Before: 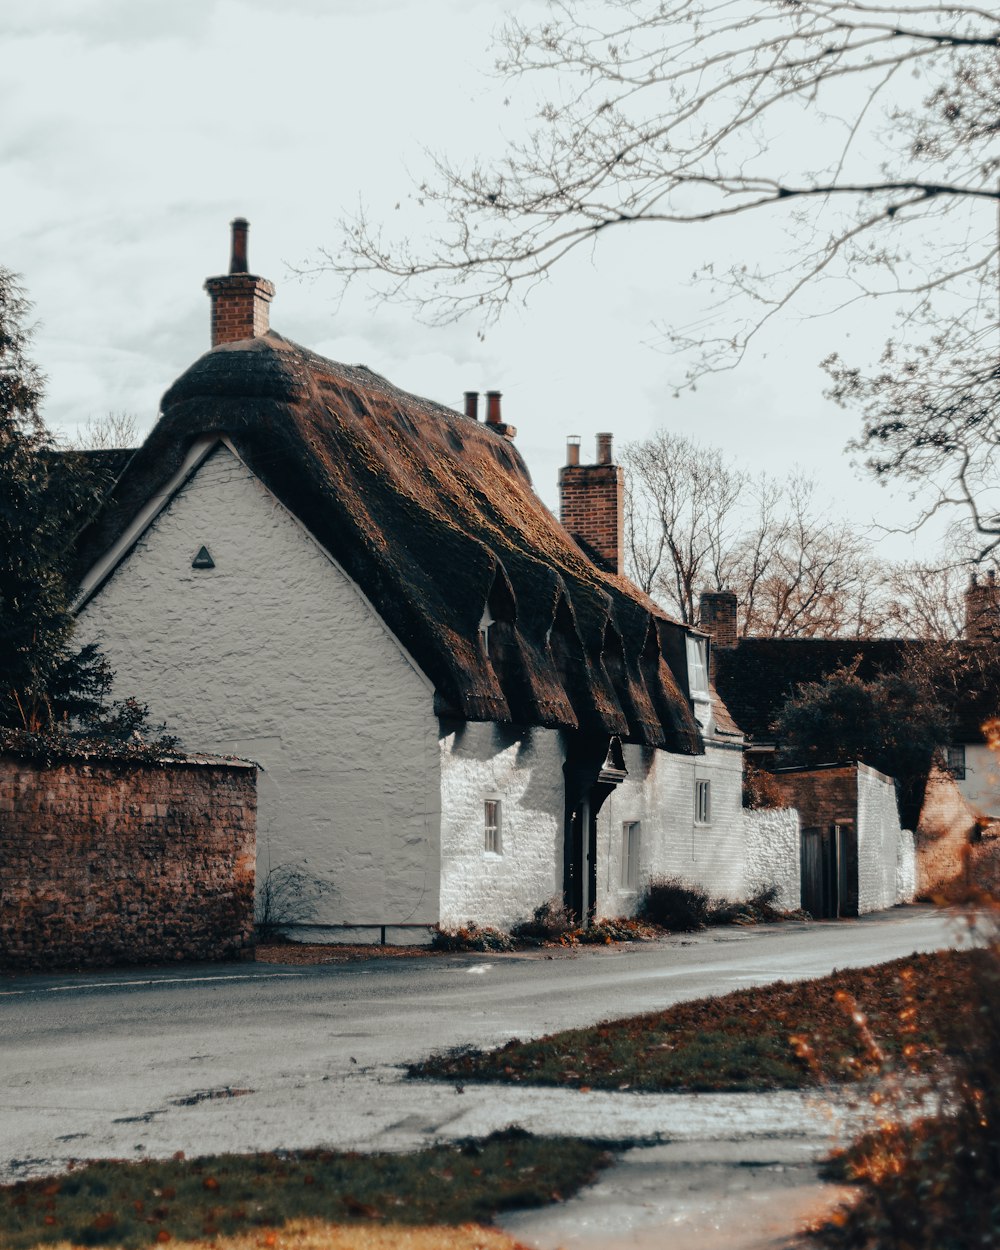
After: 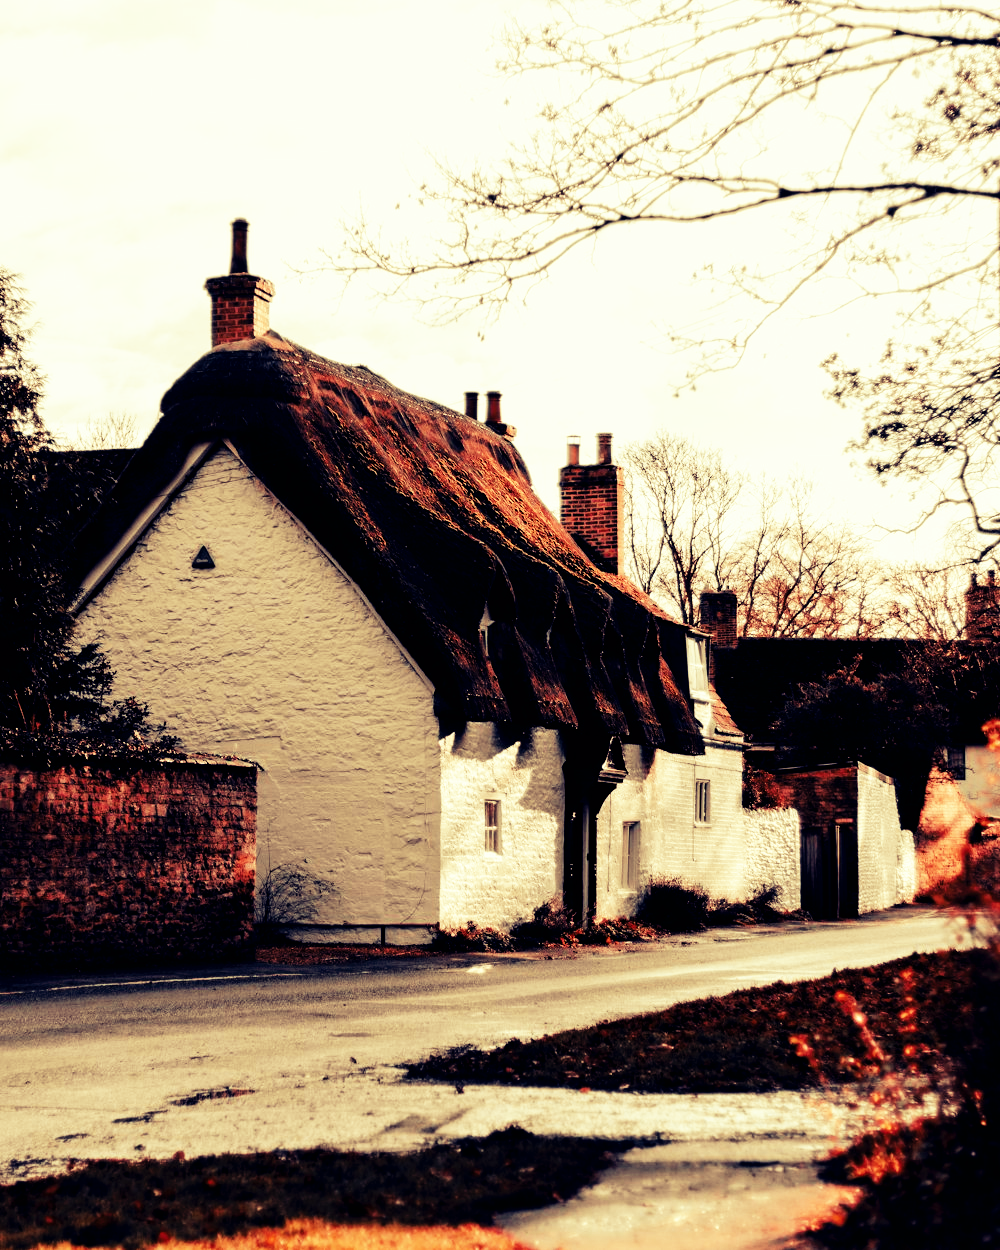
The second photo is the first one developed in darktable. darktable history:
tone curve: curves: ch0 [(0, 0) (0.003, 0.002) (0.011, 0.002) (0.025, 0.002) (0.044, 0.002) (0.069, 0.002) (0.1, 0.003) (0.136, 0.008) (0.177, 0.03) (0.224, 0.058) (0.277, 0.139) (0.335, 0.233) (0.399, 0.363) (0.468, 0.506) (0.543, 0.649) (0.623, 0.781) (0.709, 0.88) (0.801, 0.956) (0.898, 0.994) (1, 1)], preserve colors none
color look up table: target L [82.68, 85.23, 73.99, 73.7, 79.09, 74.55, 70.63, 69.17, 60.69, 56.54, 55.81, 53.29, 38.33, 0.047, 200.01, 84.78, 82.95, 69.75, 61.21, 63.97, 50.79, 48.17, 47.23, 46.71, 31.86, 41.21, 13.63, 93.59, 73.55, 72.38, 52.29, 49.86, 55.76, 48.68, 38.25, 36.7, 44.24, 36.15, 38.33, 23.52, 19.05, 19.5, 86.7, 72.77, 66.56, 63.14, 47.99, 40.07, 33.53], target a [-16.89, -17.83, -60.53, -54.11, -10.18, -42.45, -58.76, 4.277, -5.115, -32.67, -34.96, -12.09, -18.64, 1.273, 0, -11.35, -16.04, 5.105, 23.01, 10.77, 43.43, 46.05, 34.76, 31.91, 13, 34.94, 10.11, -10.14, 23.42, 22.47, 60.41, 51.45, 28.03, 45.45, 15.41, 27.29, 41.85, 37.96, 31.61, 19.31, 22.51, 23.76, -17.52, -12.48, -36.87, -21.62, -1.336, -2.919, -9.313], target b [61.57, 44.2, 32.23, 18.77, 27.63, 42.12, 50.05, 42.67, 39.39, 20.47, 32.07, 21.32, 20.93, -13.19, 0, 34.37, 58.98, 49.02, 24.82, 28.39, 11.26, 35.48, 14.88, 32.01, 14.97, 28.94, 5.936, 17.72, -16.75, -18.41, -47.24, -8.251, 6.968, -9.936, -27.21, -60.17, -26.17, -73.69, 8.441, -14.67, -29.75, -29.37, -10.94, -6.031, -2.958, -33.13, 5.667, -11.7, -6.089], num patches 49
